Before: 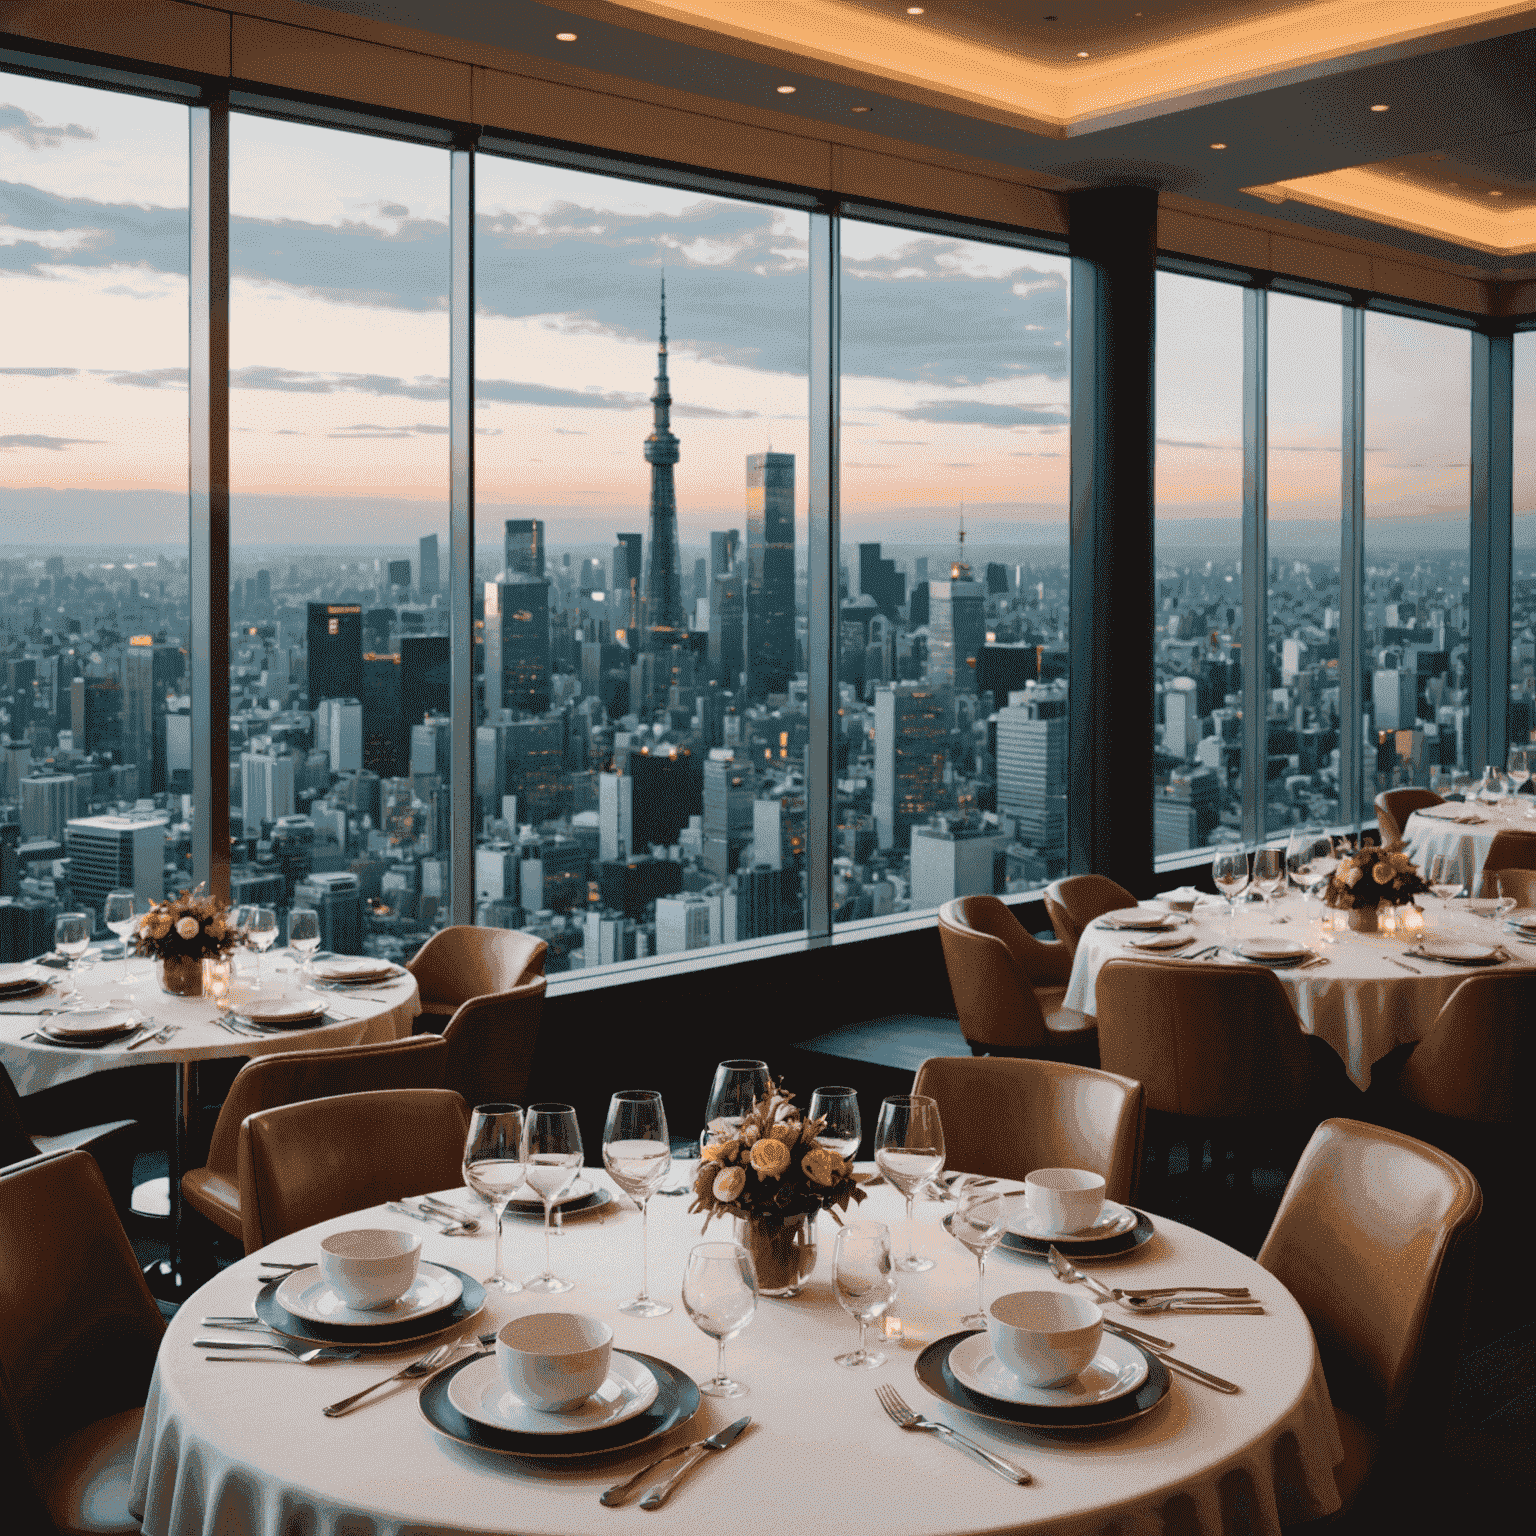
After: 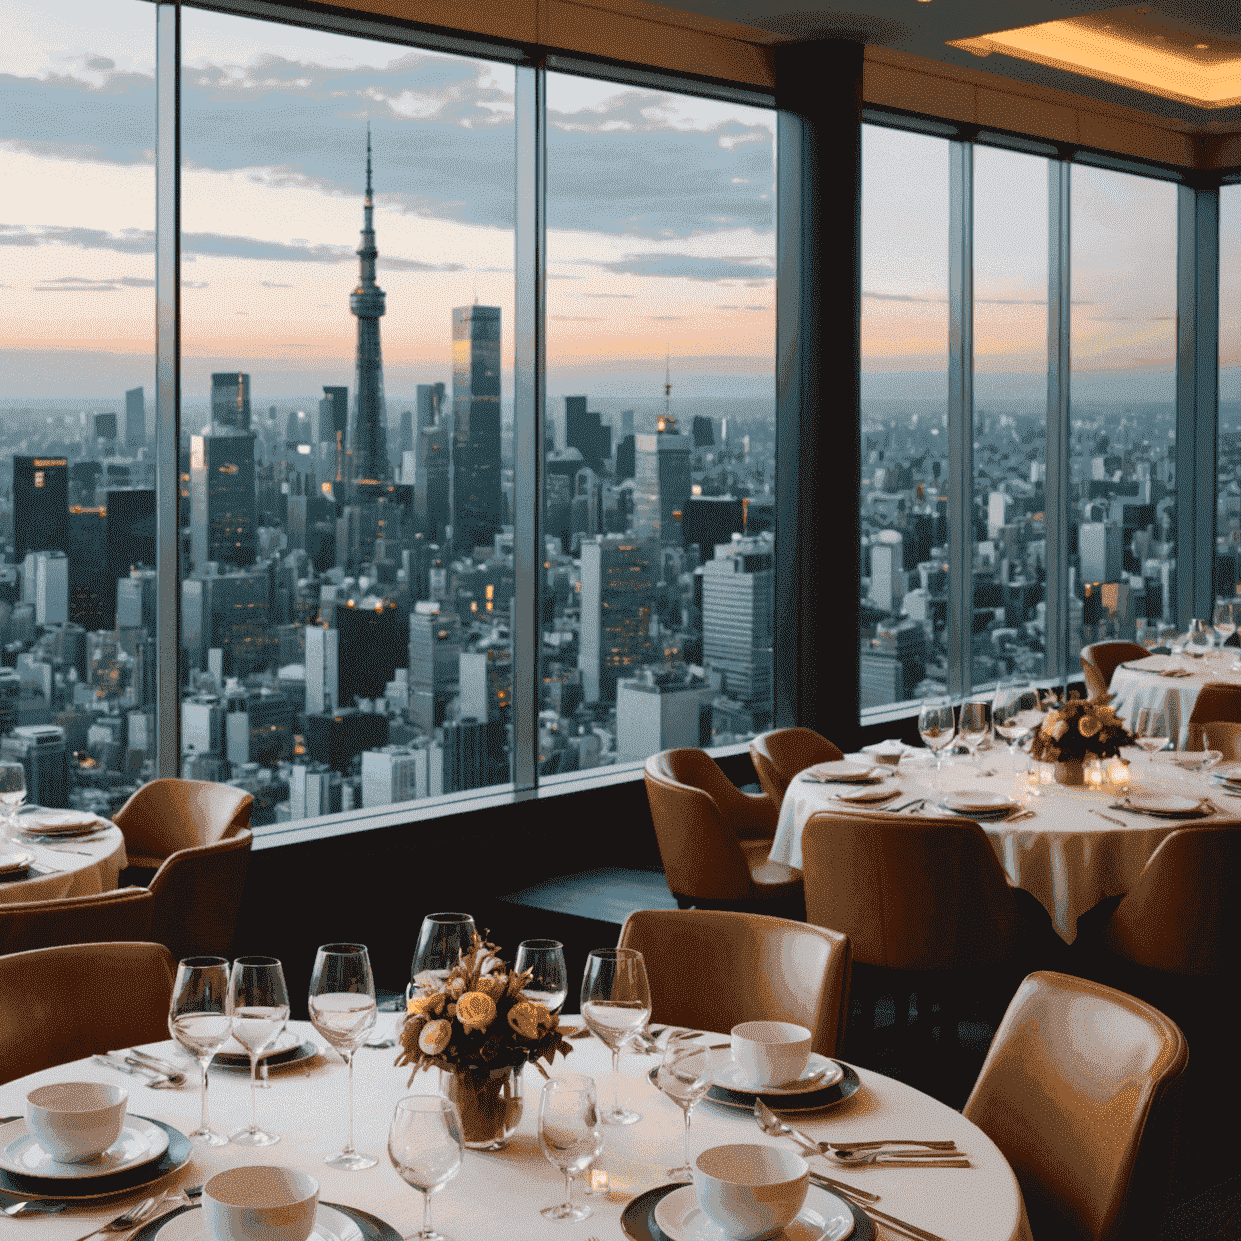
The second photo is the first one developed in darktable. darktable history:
color zones: curves: ch0 [(0.004, 0.305) (0.261, 0.623) (0.389, 0.399) (0.708, 0.571) (0.947, 0.34)]; ch1 [(0.025, 0.645) (0.229, 0.584) (0.326, 0.551) (0.484, 0.262) (0.757, 0.643)]
white balance: red 0.986, blue 1.01
crop: left 19.159%, top 9.58%, bottom 9.58%
